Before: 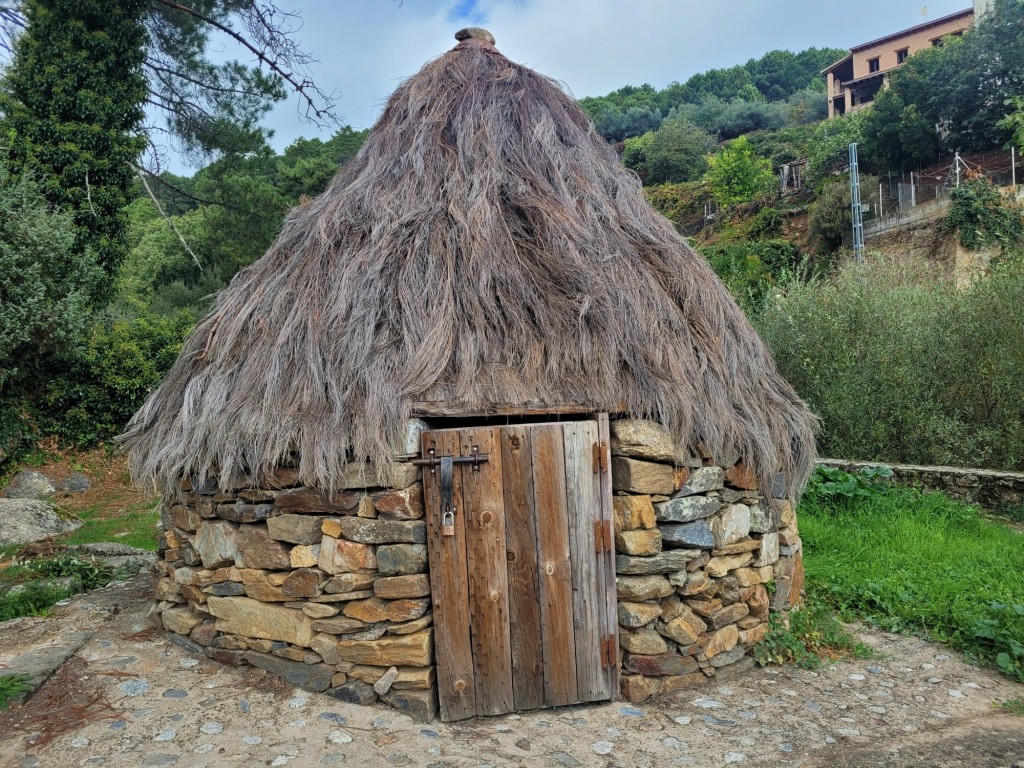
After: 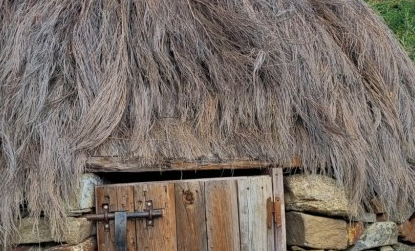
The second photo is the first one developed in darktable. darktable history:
shadows and highlights: on, module defaults
crop: left 31.909%, top 31.977%, right 27.51%, bottom 35.301%
